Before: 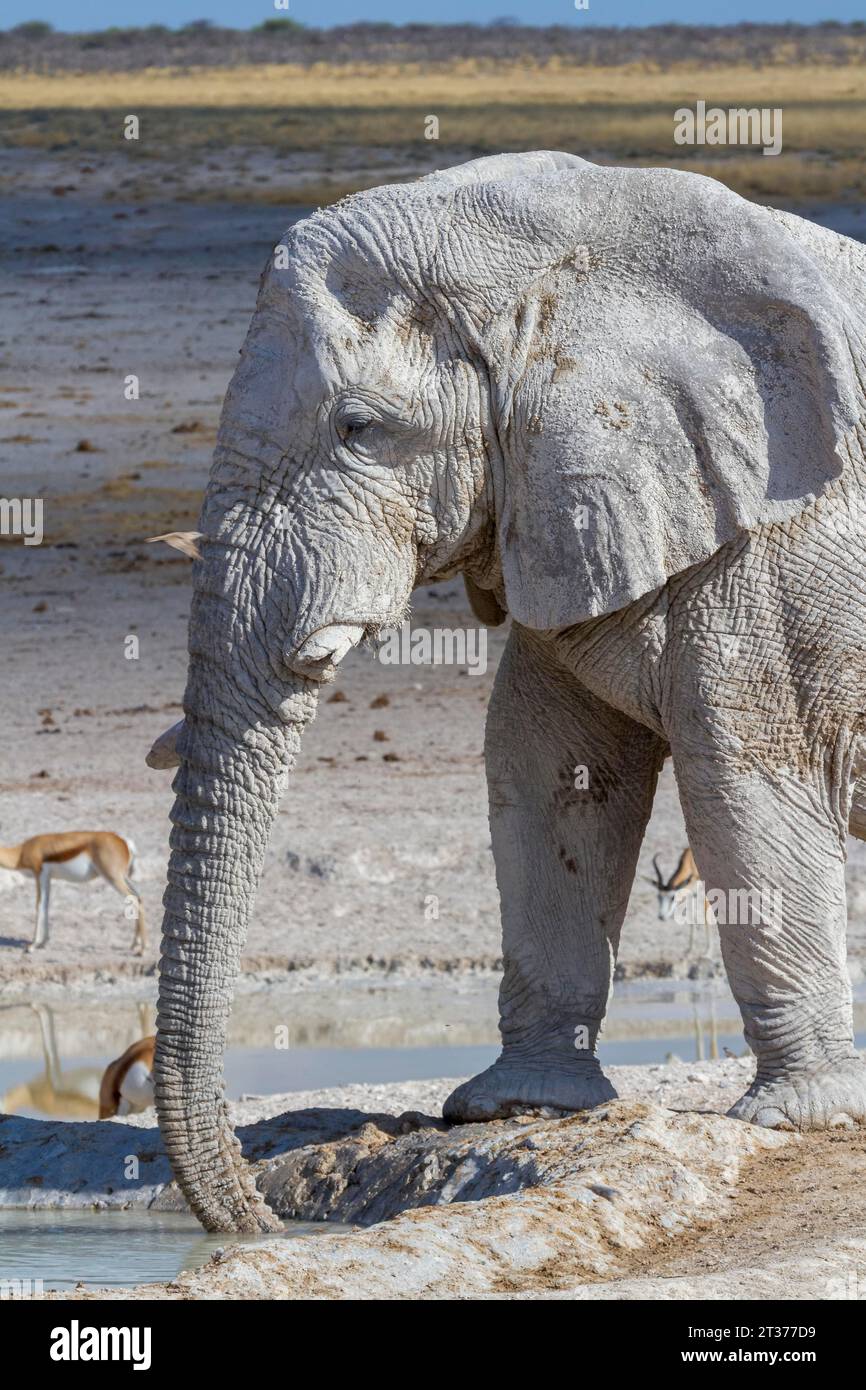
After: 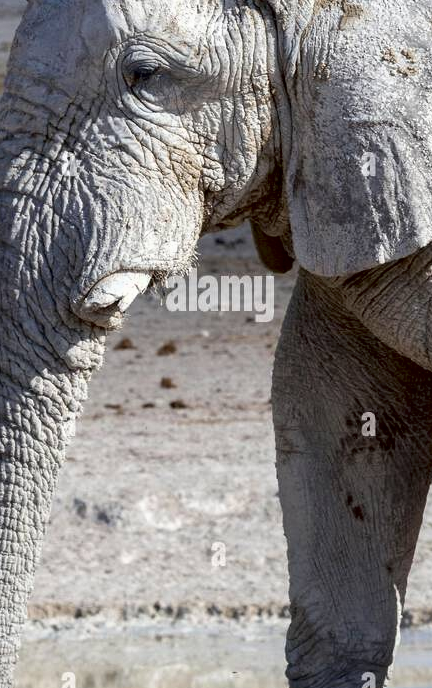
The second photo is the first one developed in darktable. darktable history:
crop: left 24.693%, top 25.42%, right 25.405%, bottom 25.075%
tone curve: curves: ch0 [(0, 0) (0.003, 0) (0.011, 0.001) (0.025, 0.003) (0.044, 0.004) (0.069, 0.007) (0.1, 0.01) (0.136, 0.033) (0.177, 0.082) (0.224, 0.141) (0.277, 0.208) (0.335, 0.282) (0.399, 0.363) (0.468, 0.451) (0.543, 0.545) (0.623, 0.647) (0.709, 0.756) (0.801, 0.87) (0.898, 0.972) (1, 1)], color space Lab, independent channels, preserve colors none
